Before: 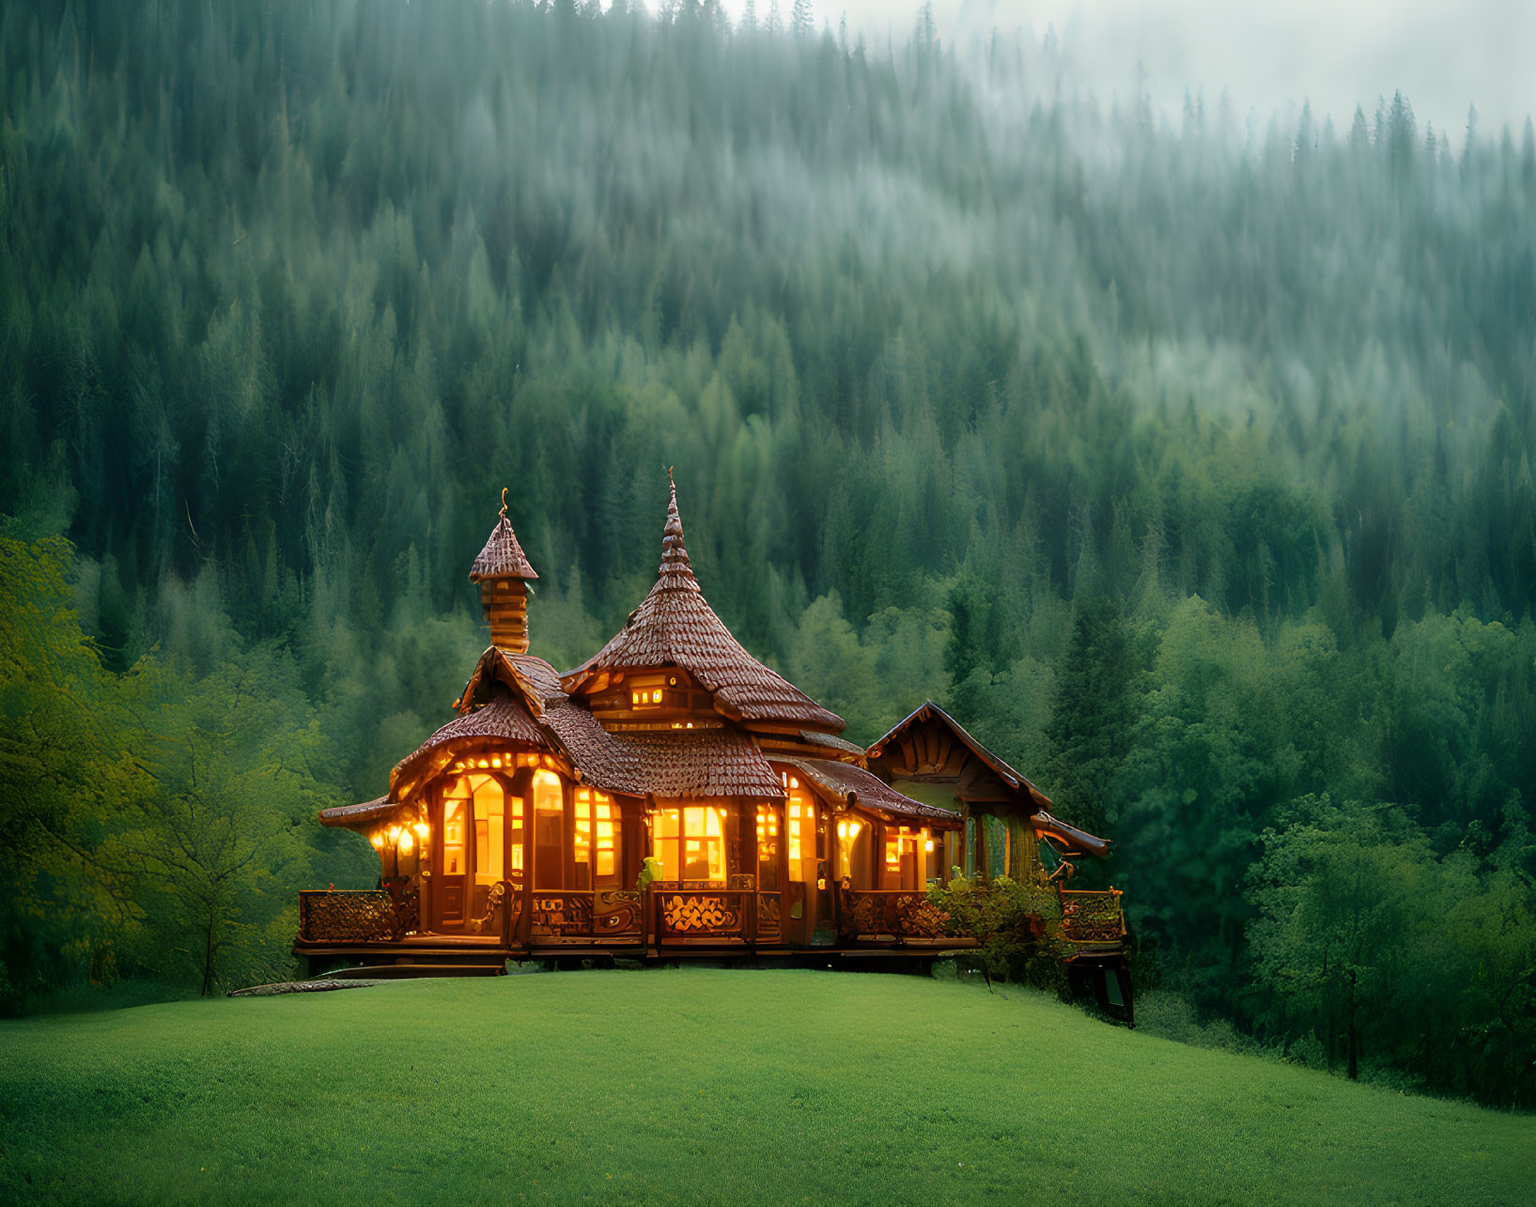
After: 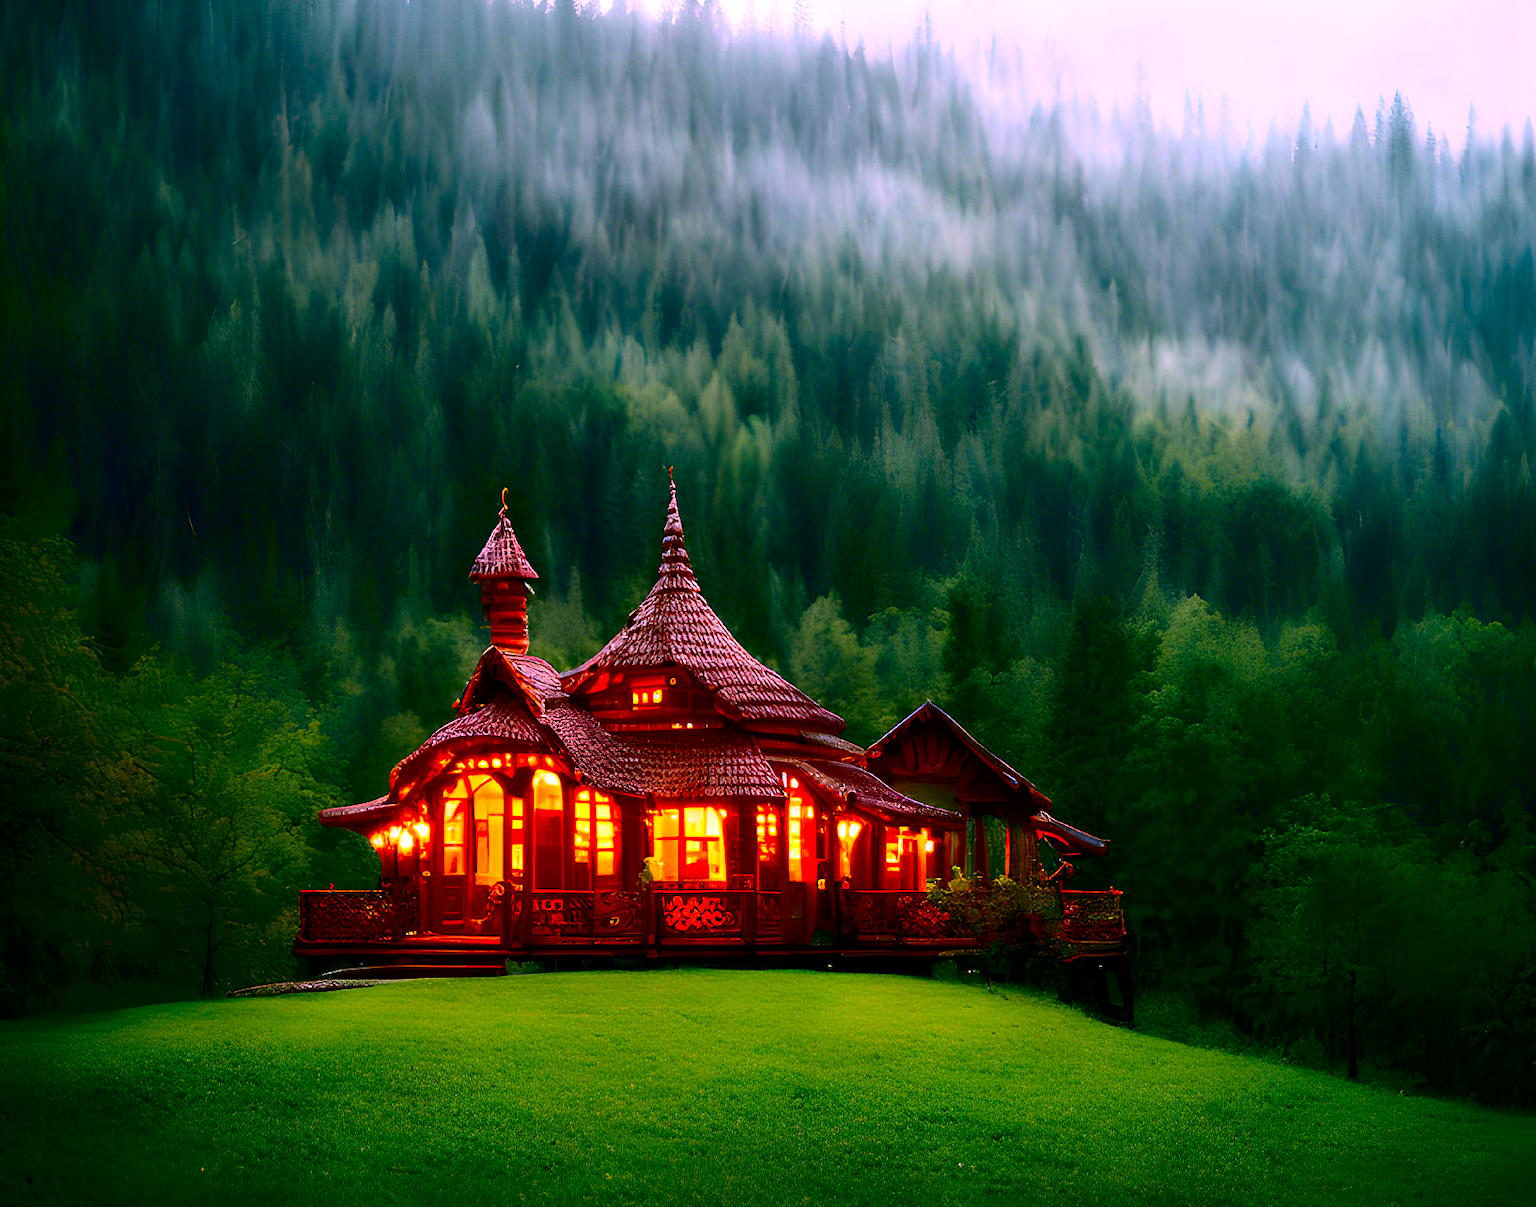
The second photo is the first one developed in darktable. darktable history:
contrast brightness saturation: contrast 0.242, brightness -0.226, saturation 0.15
color correction: highlights a* 19.18, highlights b* -11.98, saturation 1.68
tone equalizer: -8 EV -0.423 EV, -7 EV -0.388 EV, -6 EV -0.367 EV, -5 EV -0.233 EV, -3 EV 0.221 EV, -2 EV 0.338 EV, -1 EV 0.378 EV, +0 EV 0.411 EV
